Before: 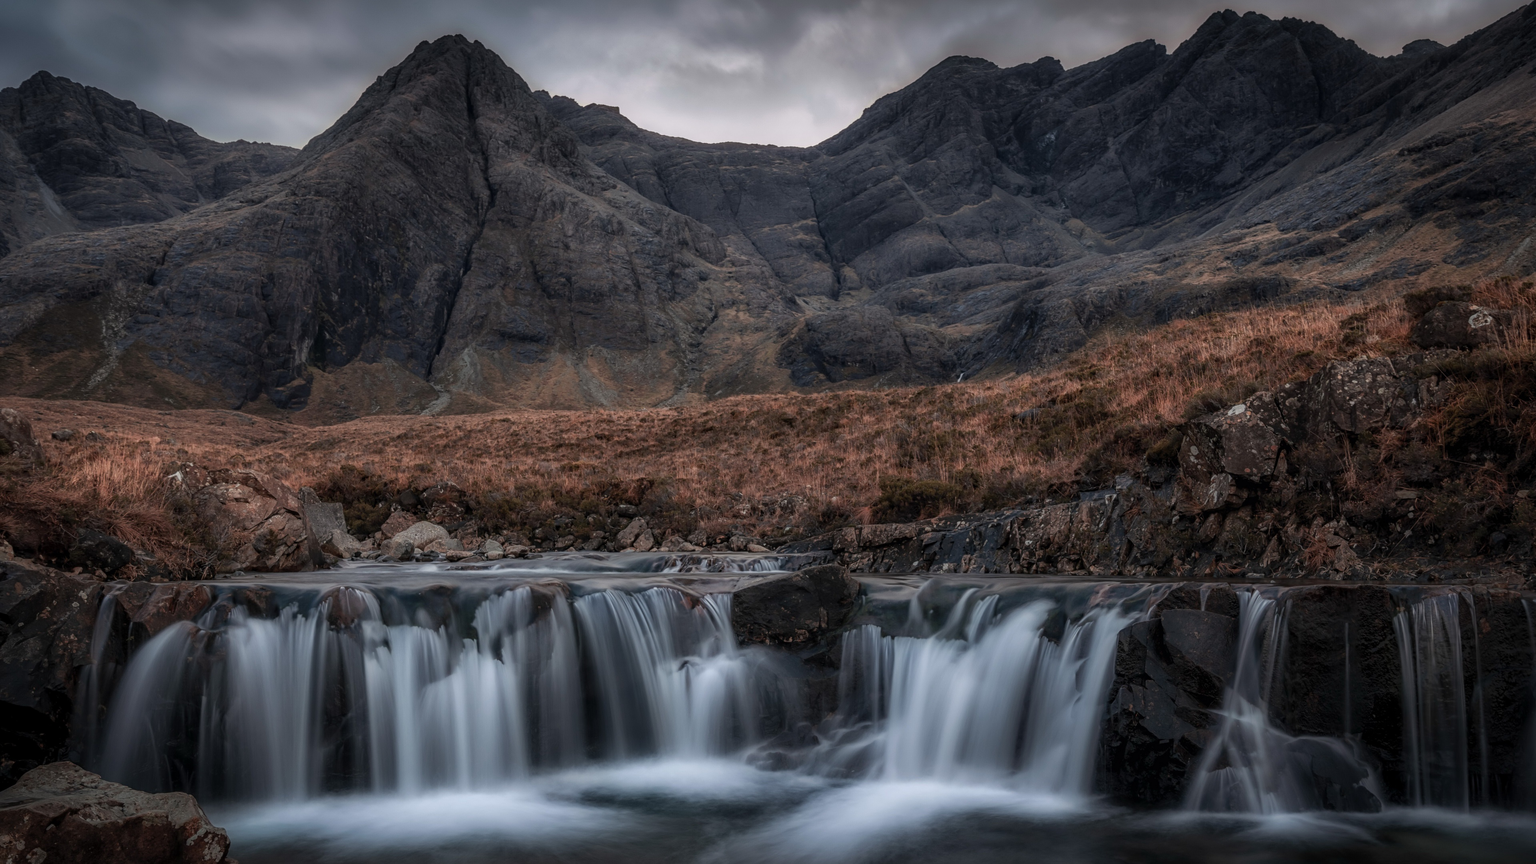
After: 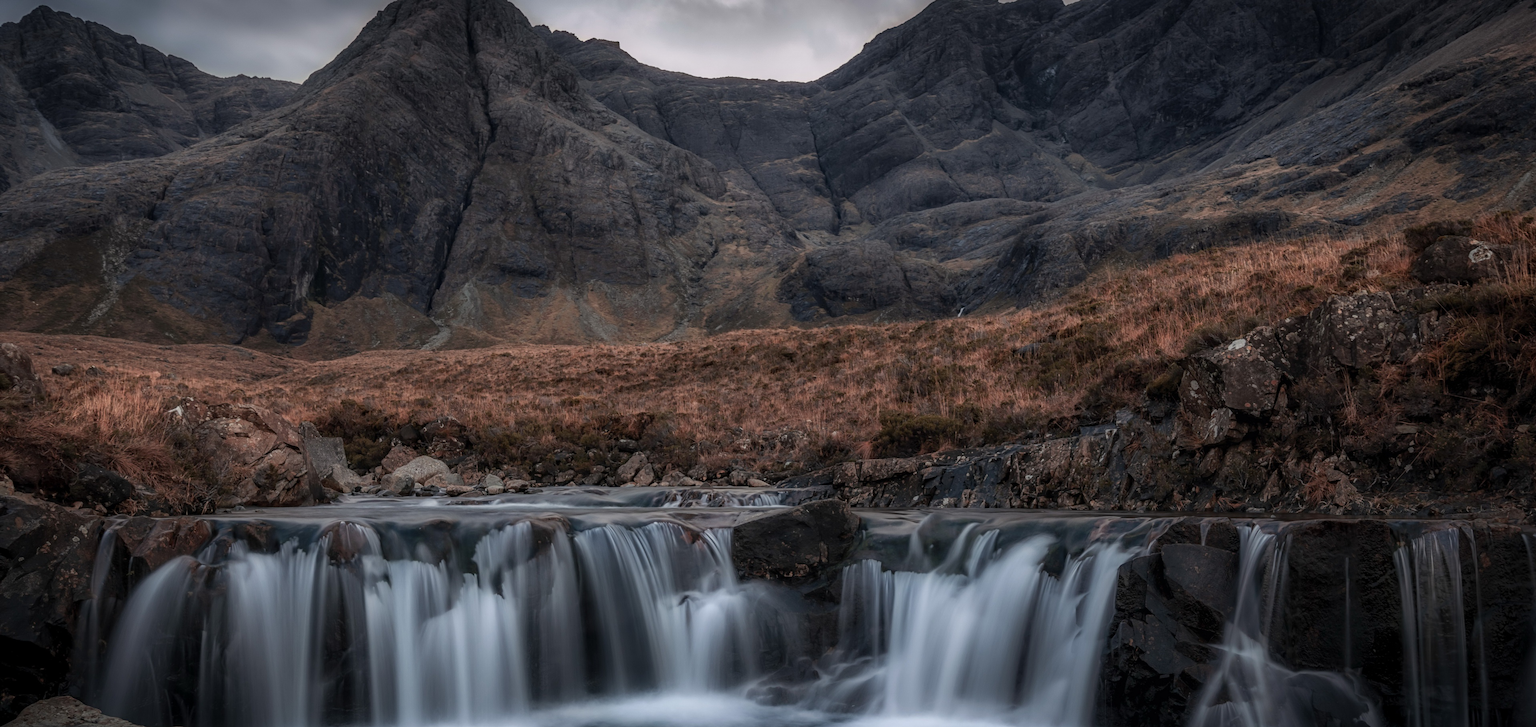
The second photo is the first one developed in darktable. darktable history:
crop: top 7.609%, bottom 8.189%
